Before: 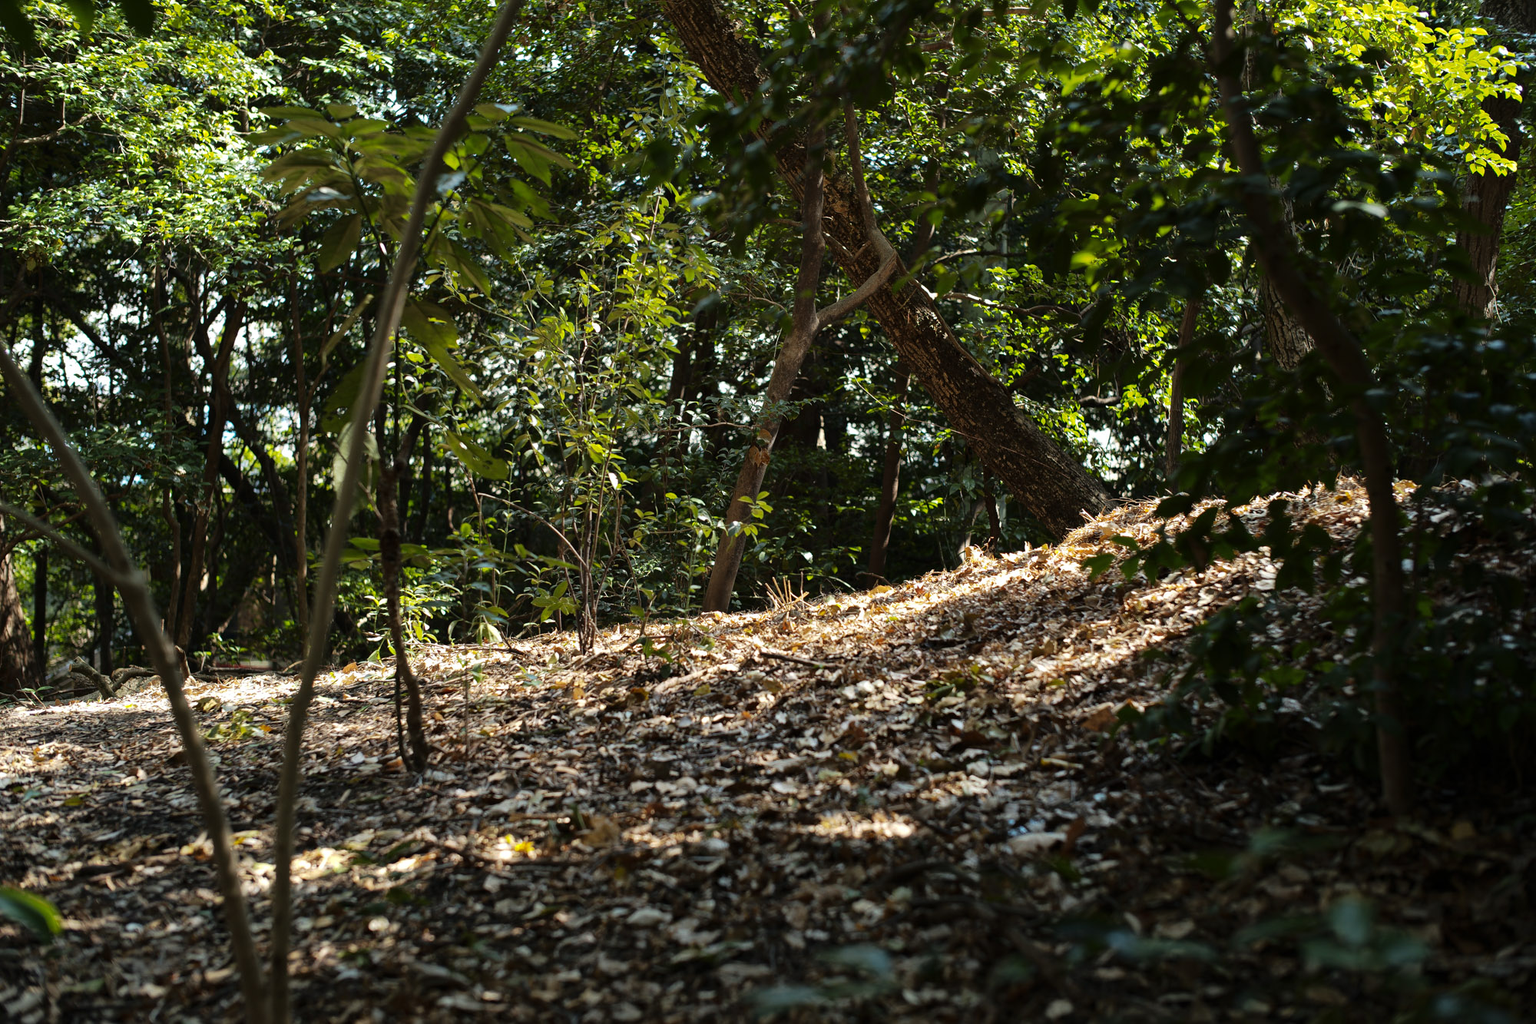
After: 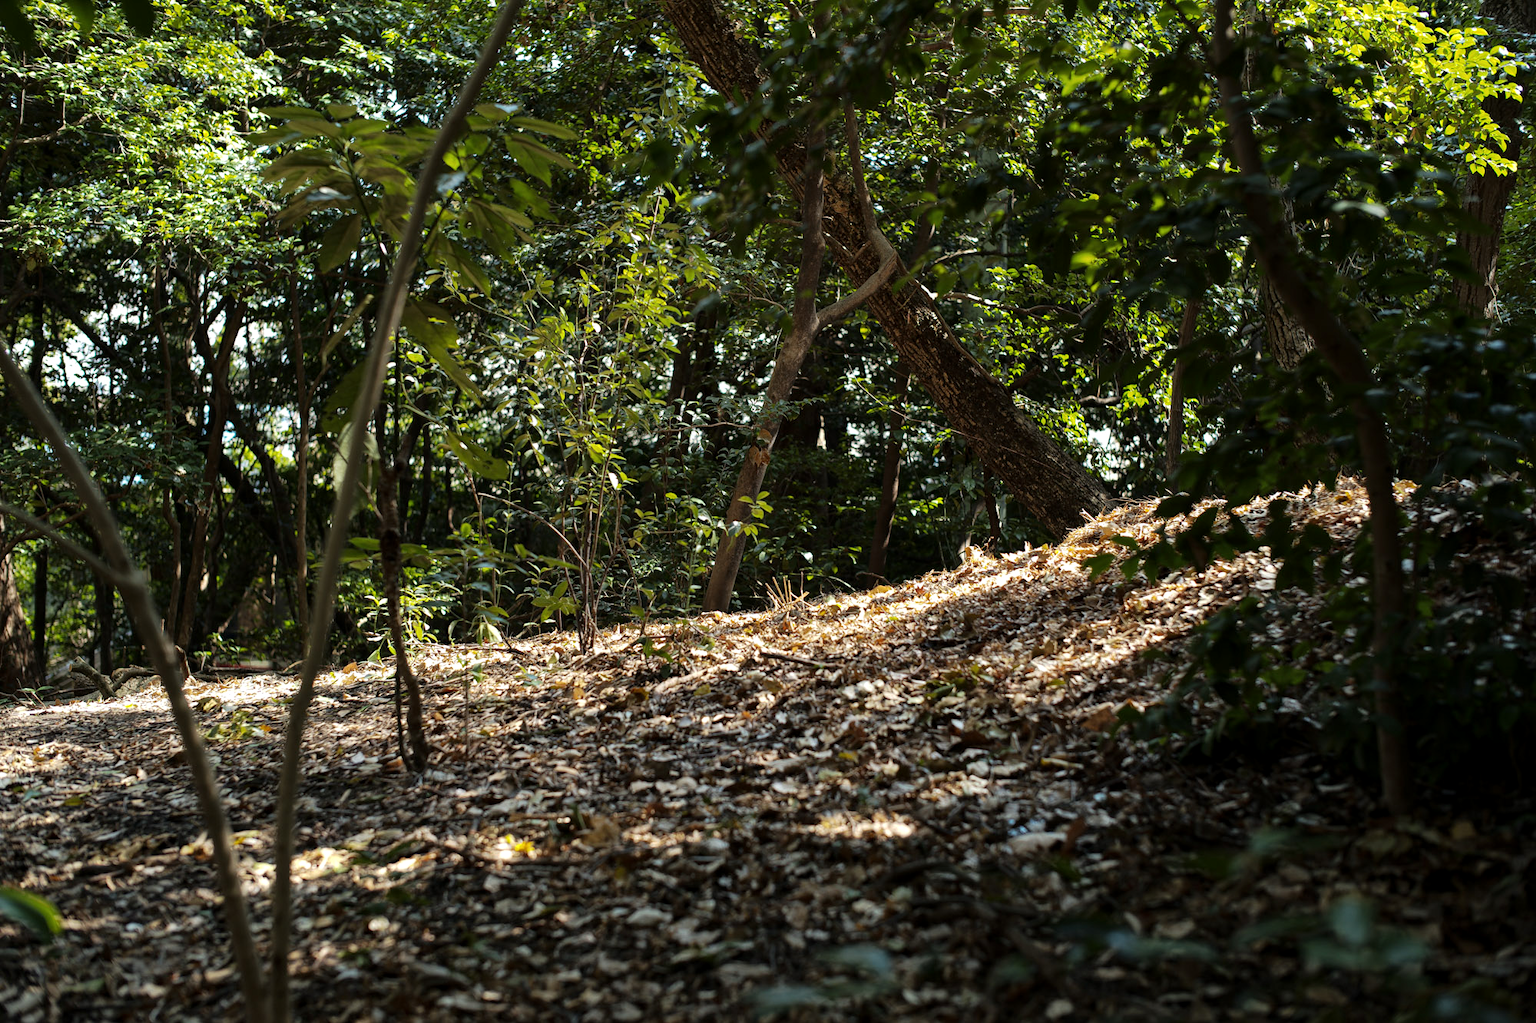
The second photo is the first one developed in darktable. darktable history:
local contrast: highlights 100%, shadows 101%, detail 119%, midtone range 0.2
